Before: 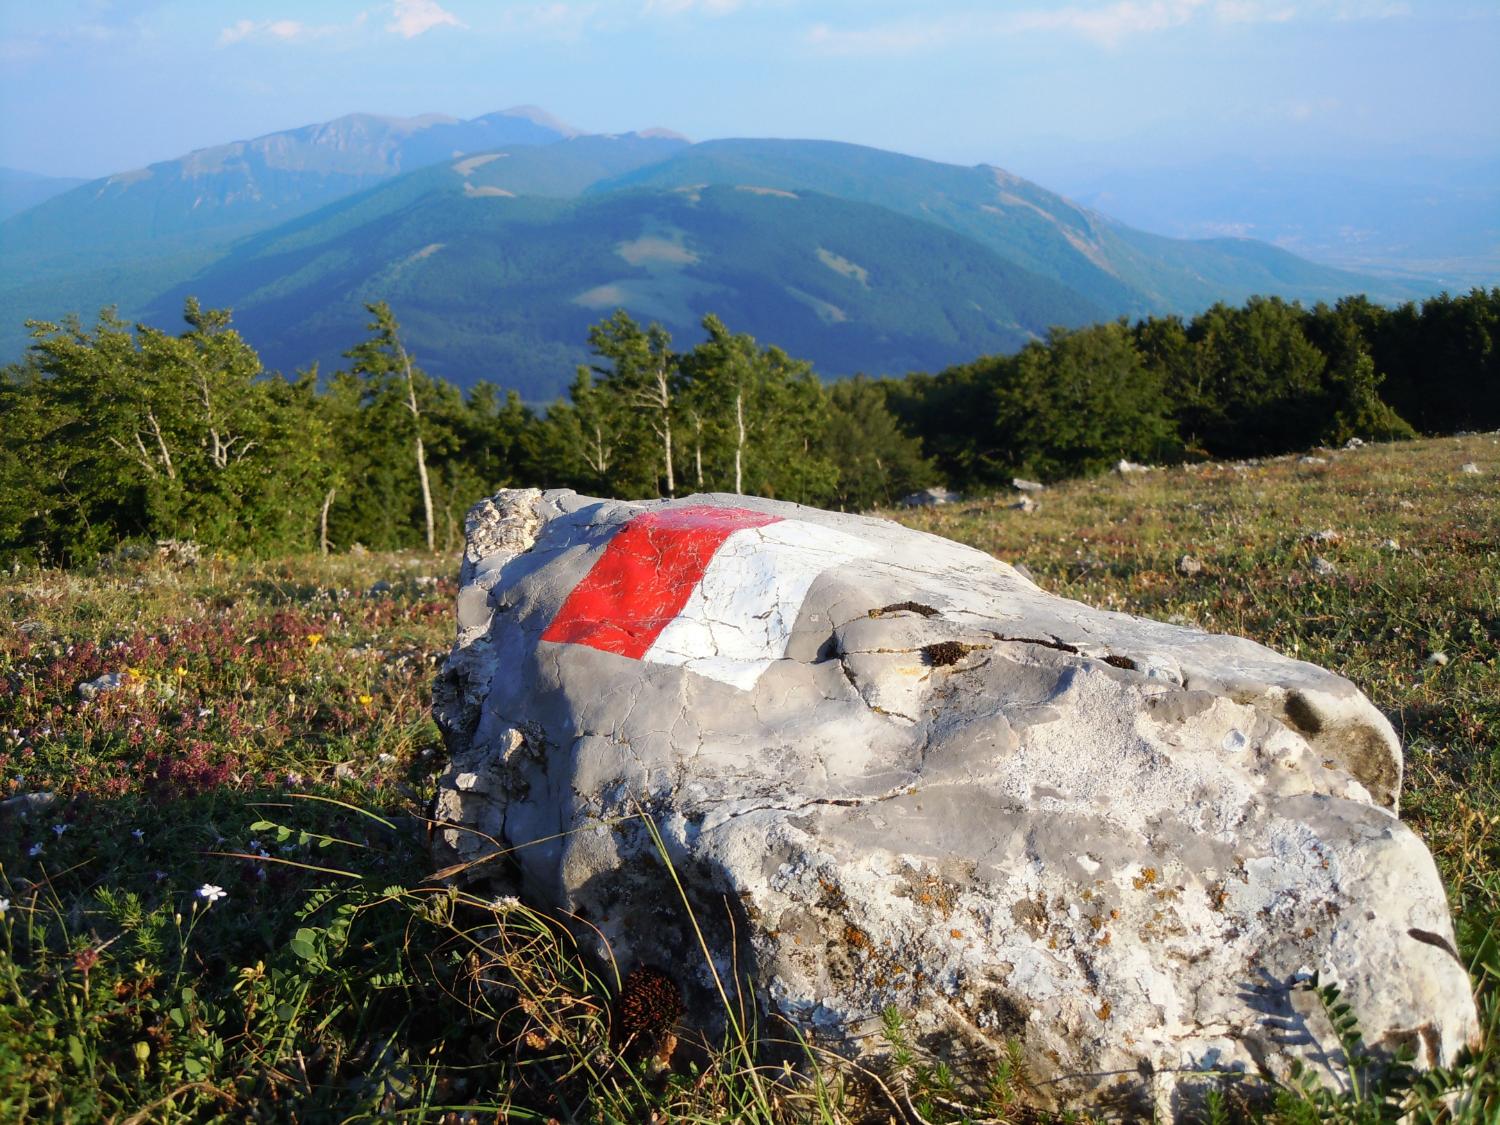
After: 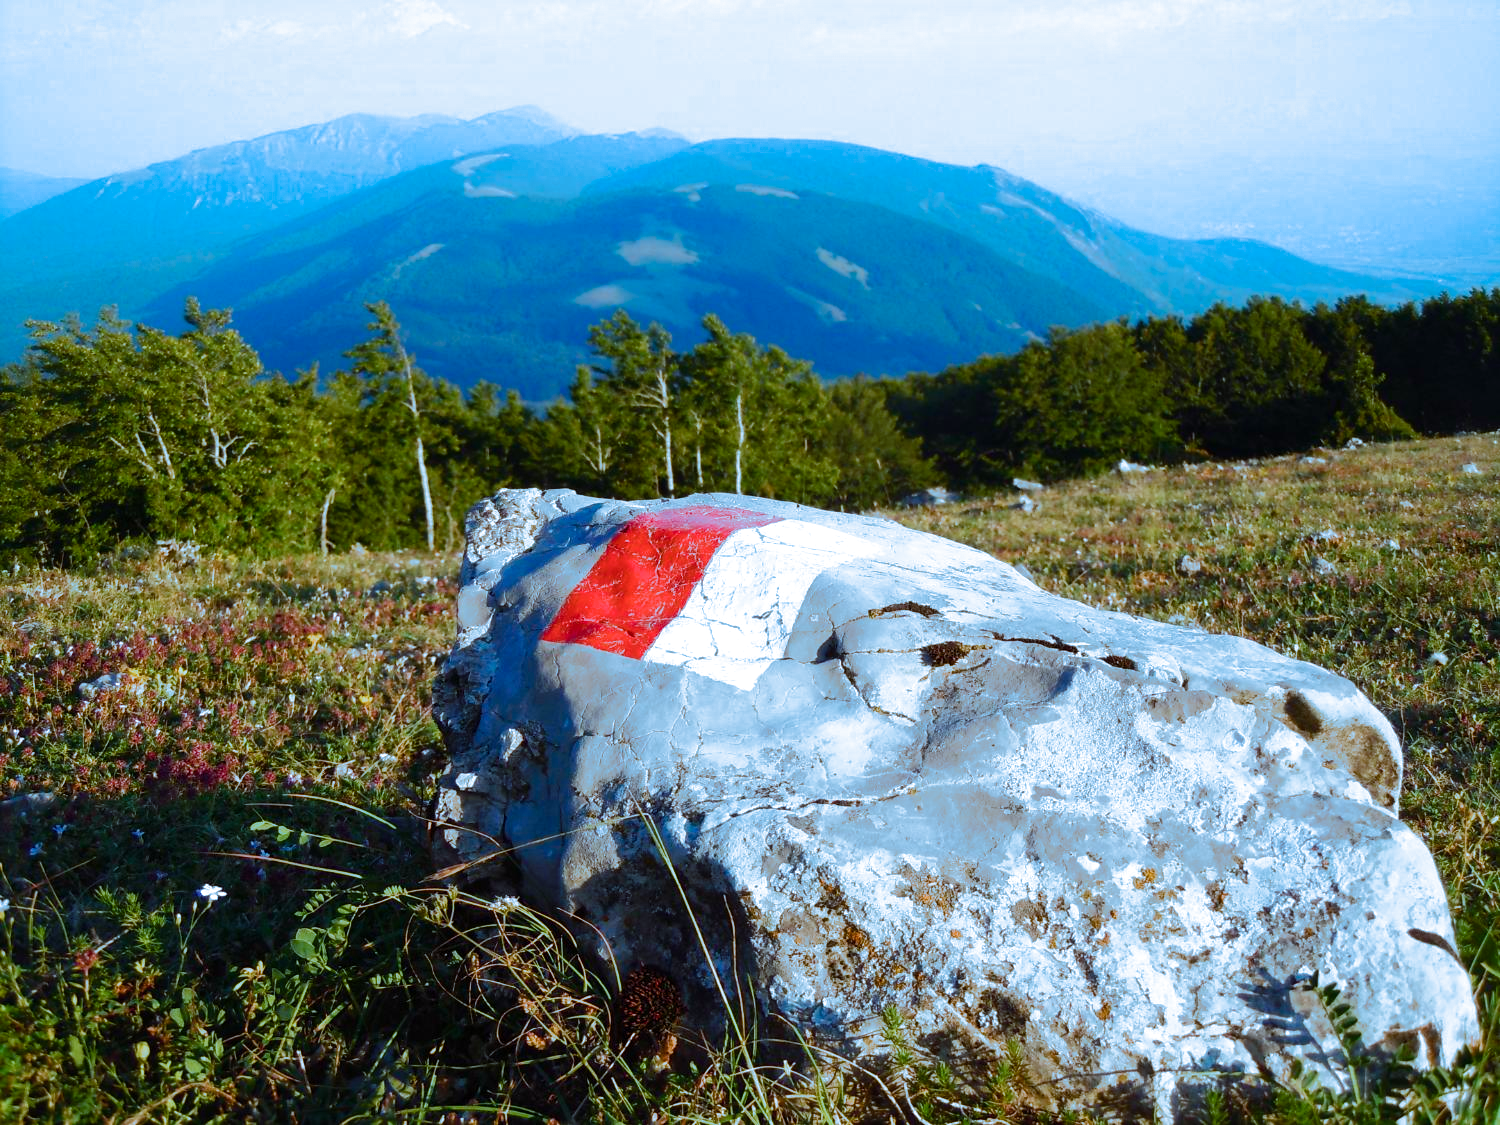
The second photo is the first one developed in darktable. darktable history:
color correction: highlights a* -9.73, highlights b* -21.22
contrast brightness saturation: contrast 0.15, brightness 0.05
color balance rgb: perceptual saturation grading › global saturation 20%, perceptual saturation grading › highlights -25%, perceptual saturation grading › shadows 50%
split-toning: shadows › hue 351.18°, shadows › saturation 0.86, highlights › hue 218.82°, highlights › saturation 0.73, balance -19.167
